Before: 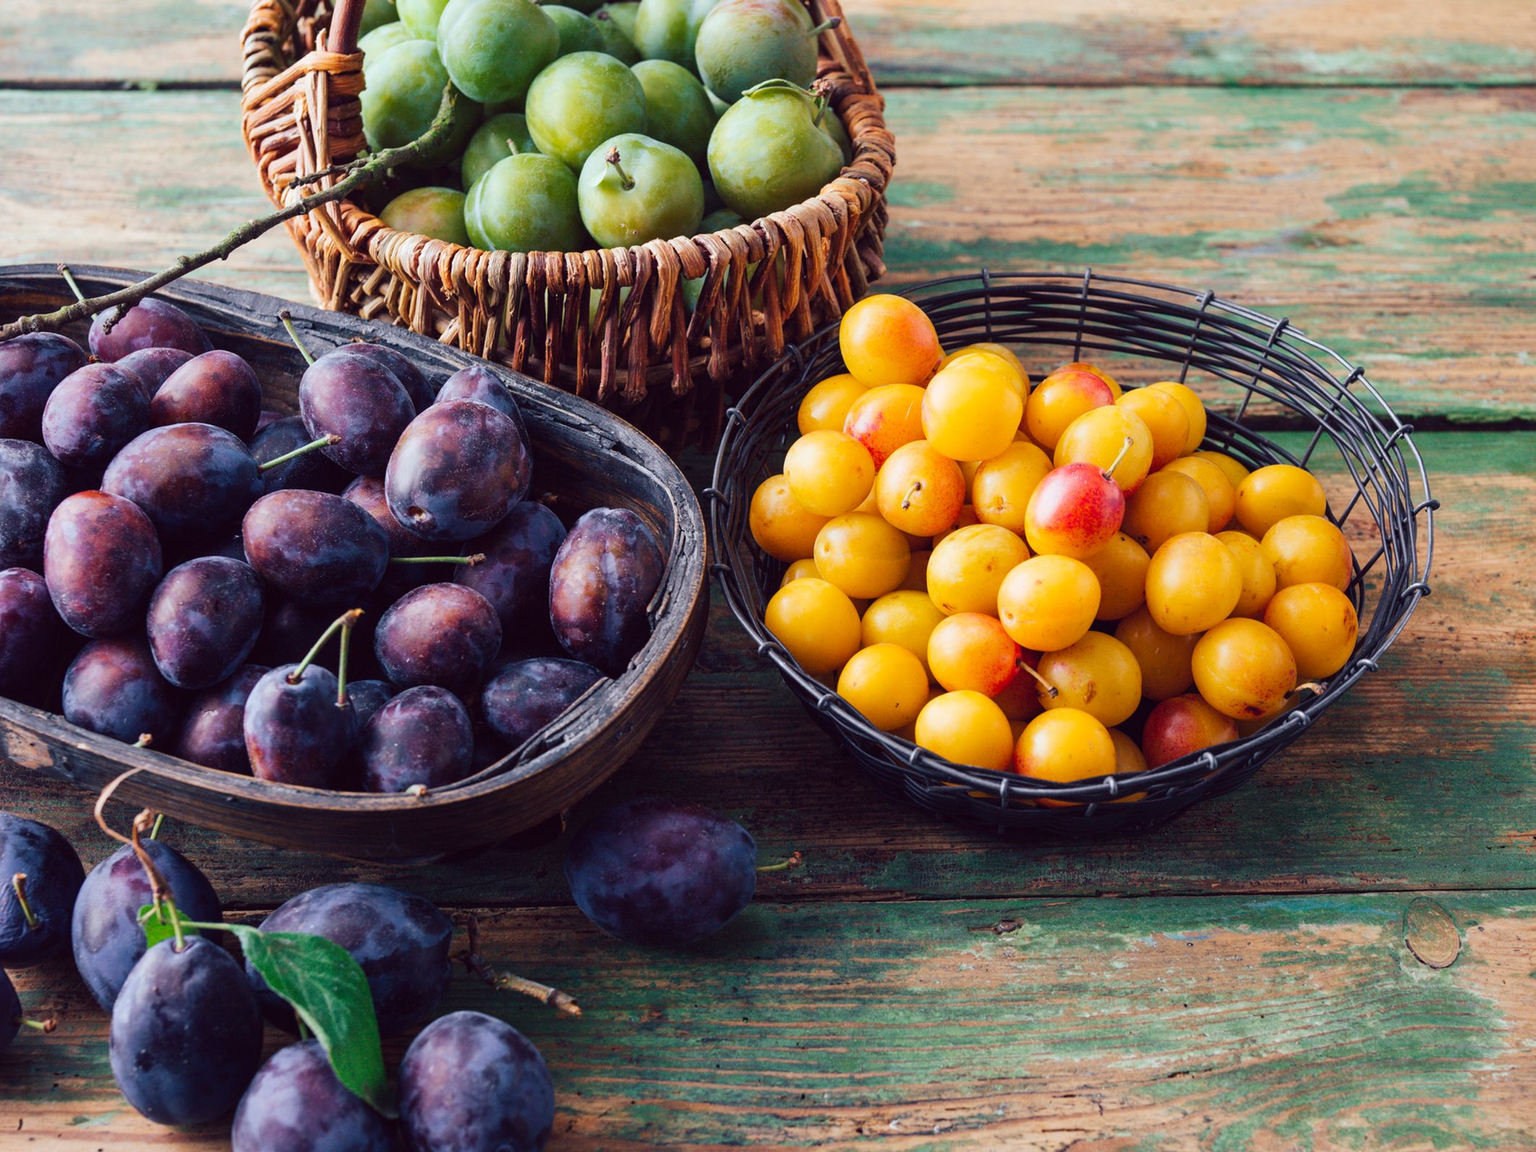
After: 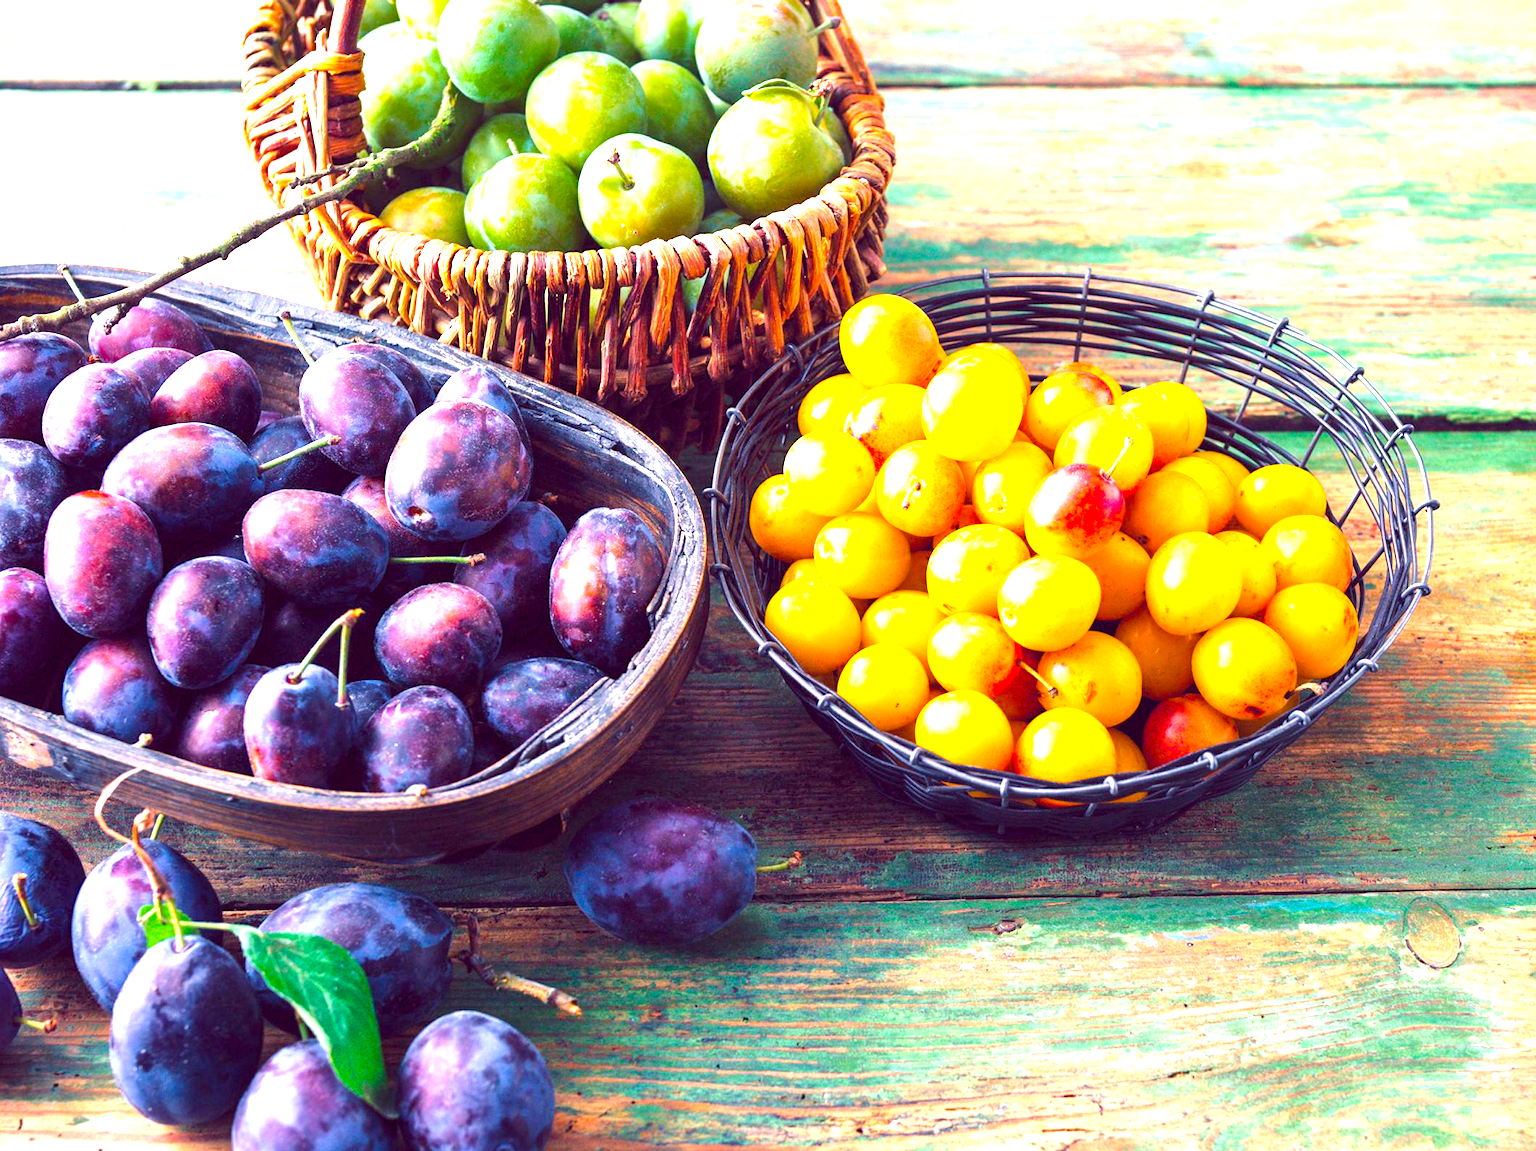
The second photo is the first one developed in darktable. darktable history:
exposure: black level correction 0.001, exposure 1.646 EV, compensate exposure bias true, compensate highlight preservation false
color balance rgb: perceptual saturation grading › global saturation 25%, perceptual brilliance grading › mid-tones 10%, perceptual brilliance grading › shadows 15%, global vibrance 20%
